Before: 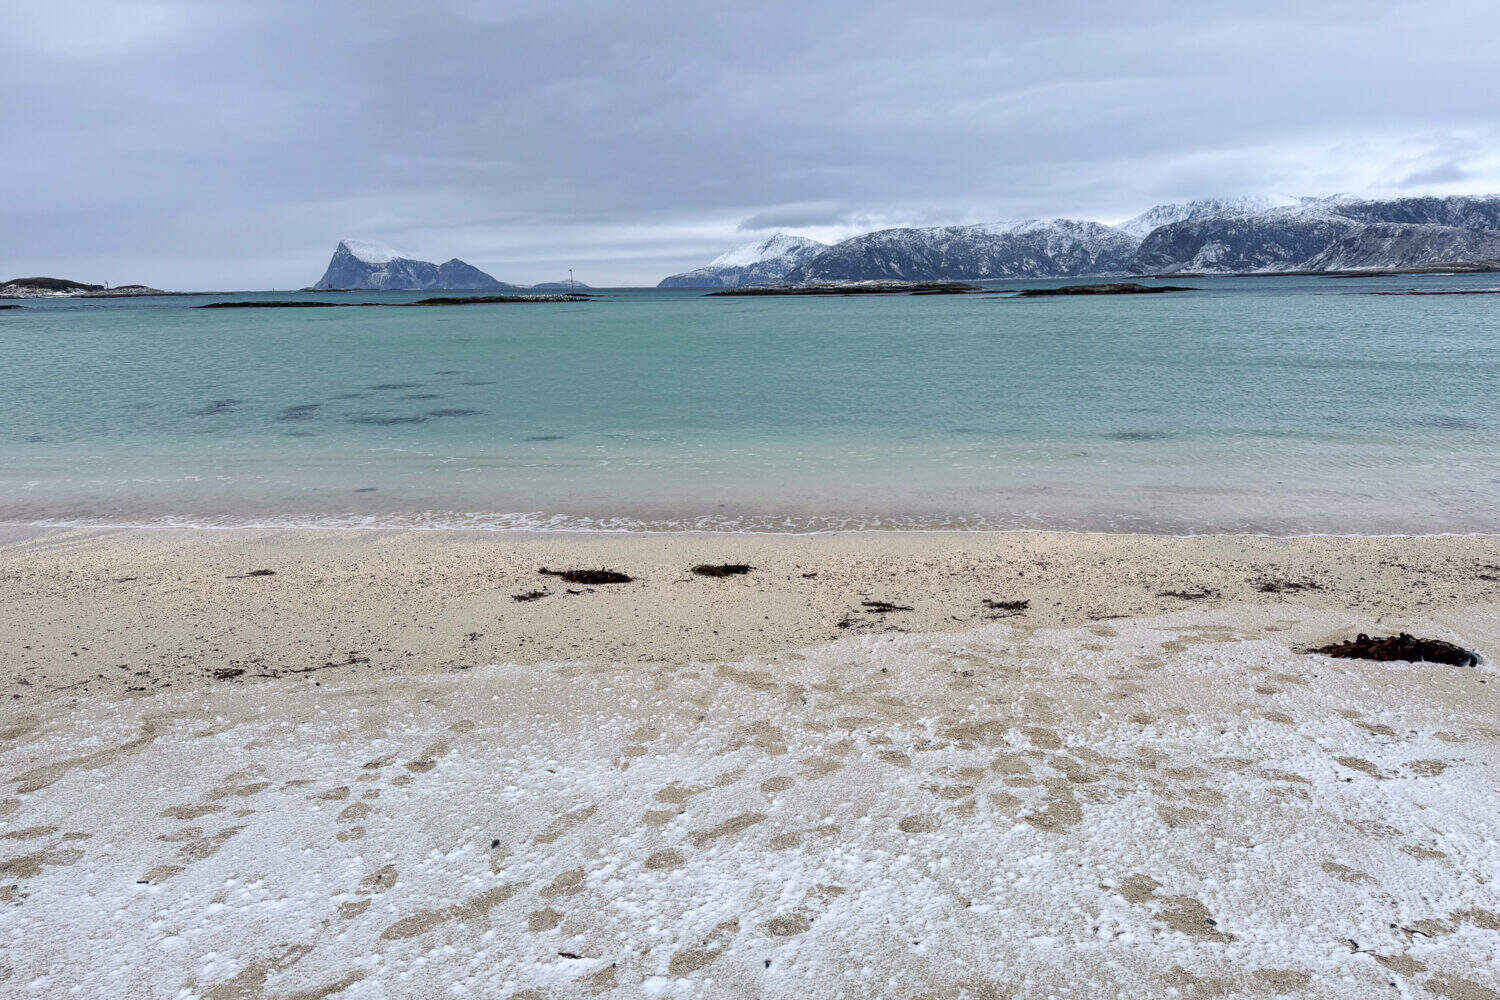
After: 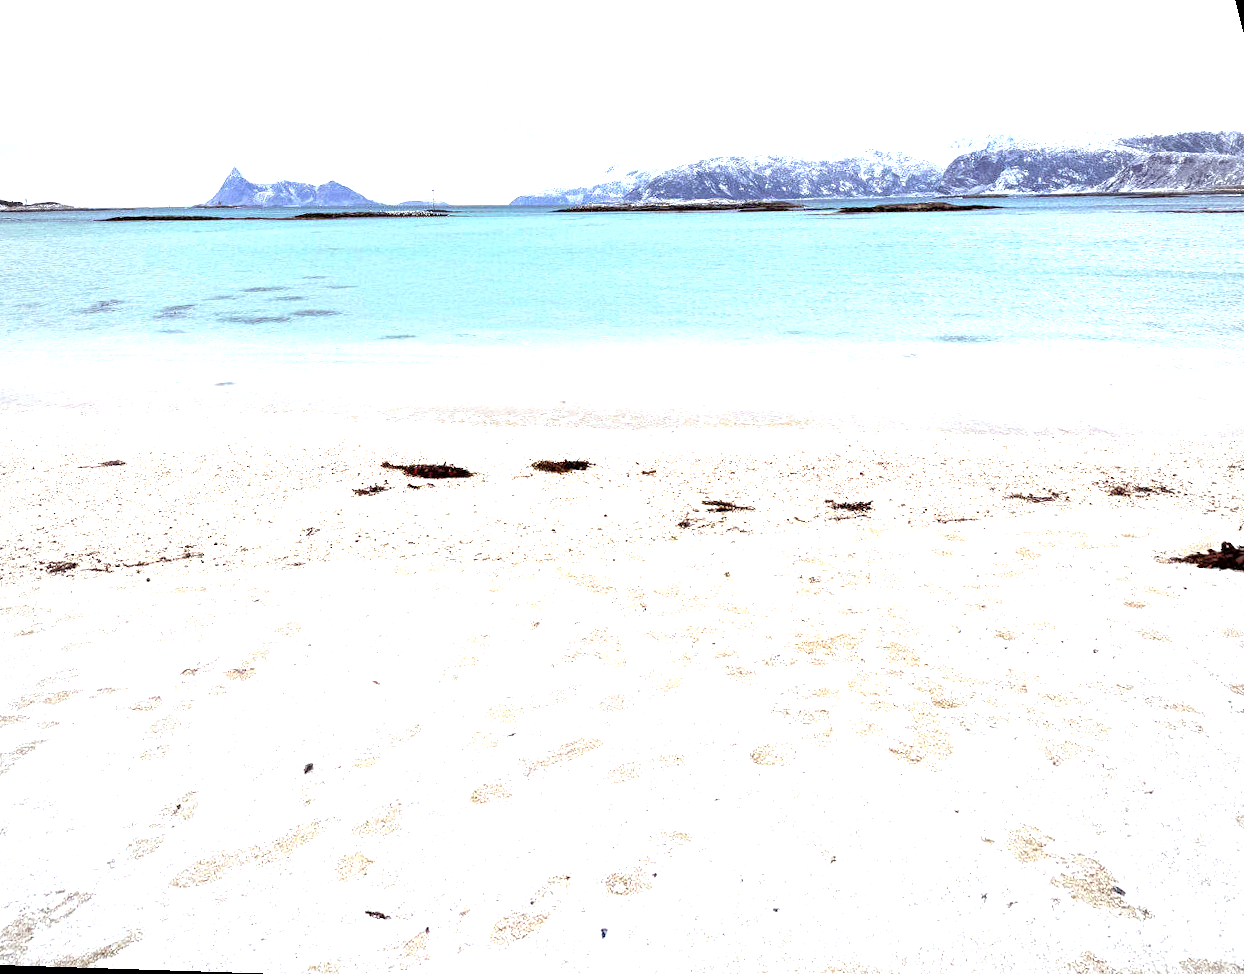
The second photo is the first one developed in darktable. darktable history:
rgb levels: mode RGB, independent channels, levels [[0, 0.5, 1], [0, 0.521, 1], [0, 0.536, 1]]
rotate and perspective: rotation 0.72°, lens shift (vertical) -0.352, lens shift (horizontal) -0.051, crop left 0.152, crop right 0.859, crop top 0.019, crop bottom 0.964
vignetting: fall-off radius 63.6%
exposure: black level correction 0.001, exposure 1.84 EV, compensate highlight preservation false
